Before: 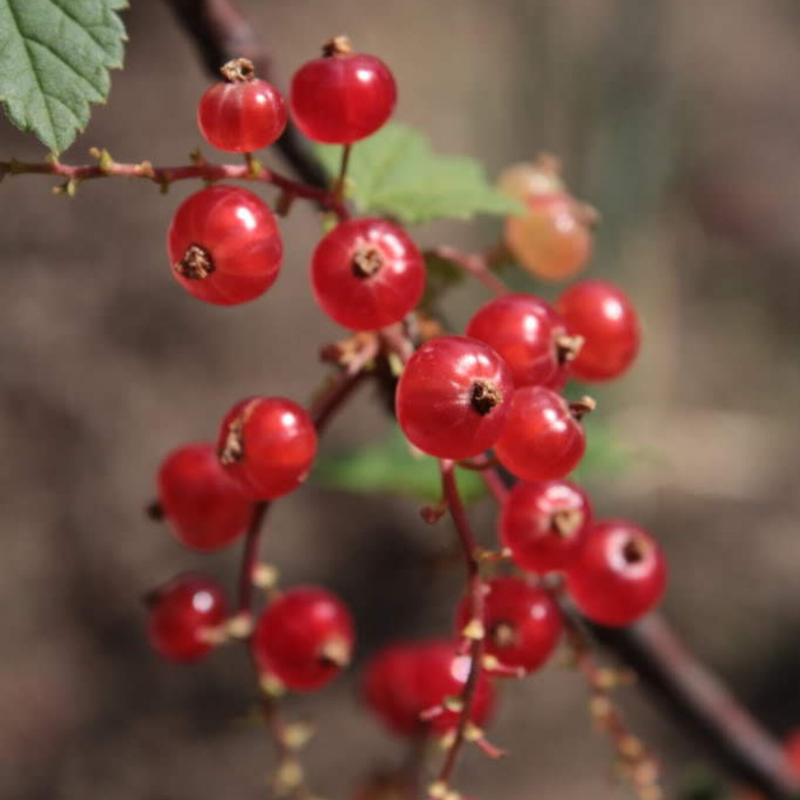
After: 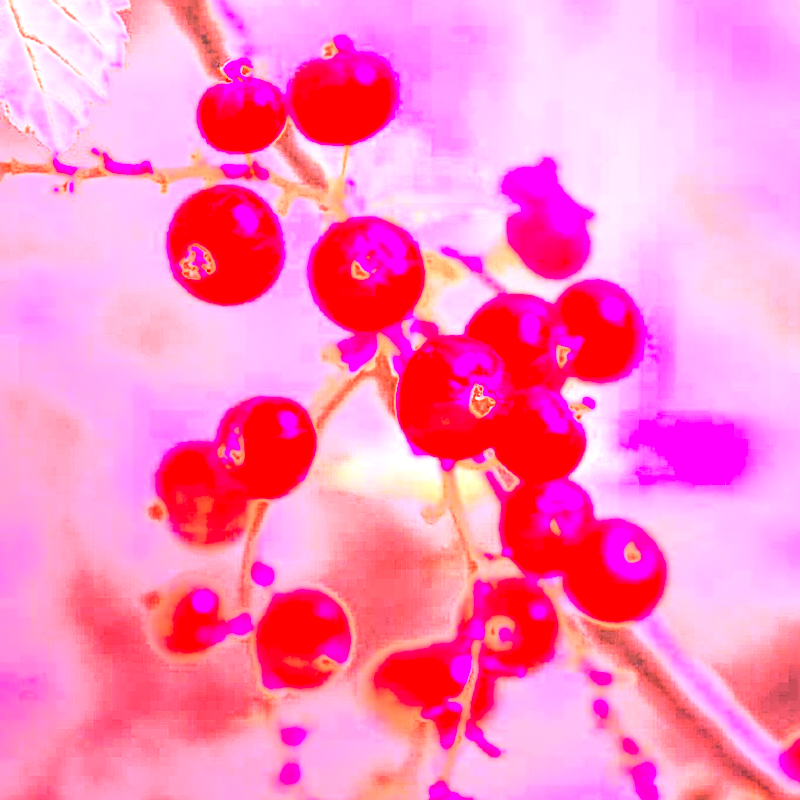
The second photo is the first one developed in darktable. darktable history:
local contrast: detail 140%
white balance: red 4.26, blue 1.802
exposure: black level correction 0, exposure 1.741 EV, compensate exposure bias true, compensate highlight preservation false
sharpen: on, module defaults
